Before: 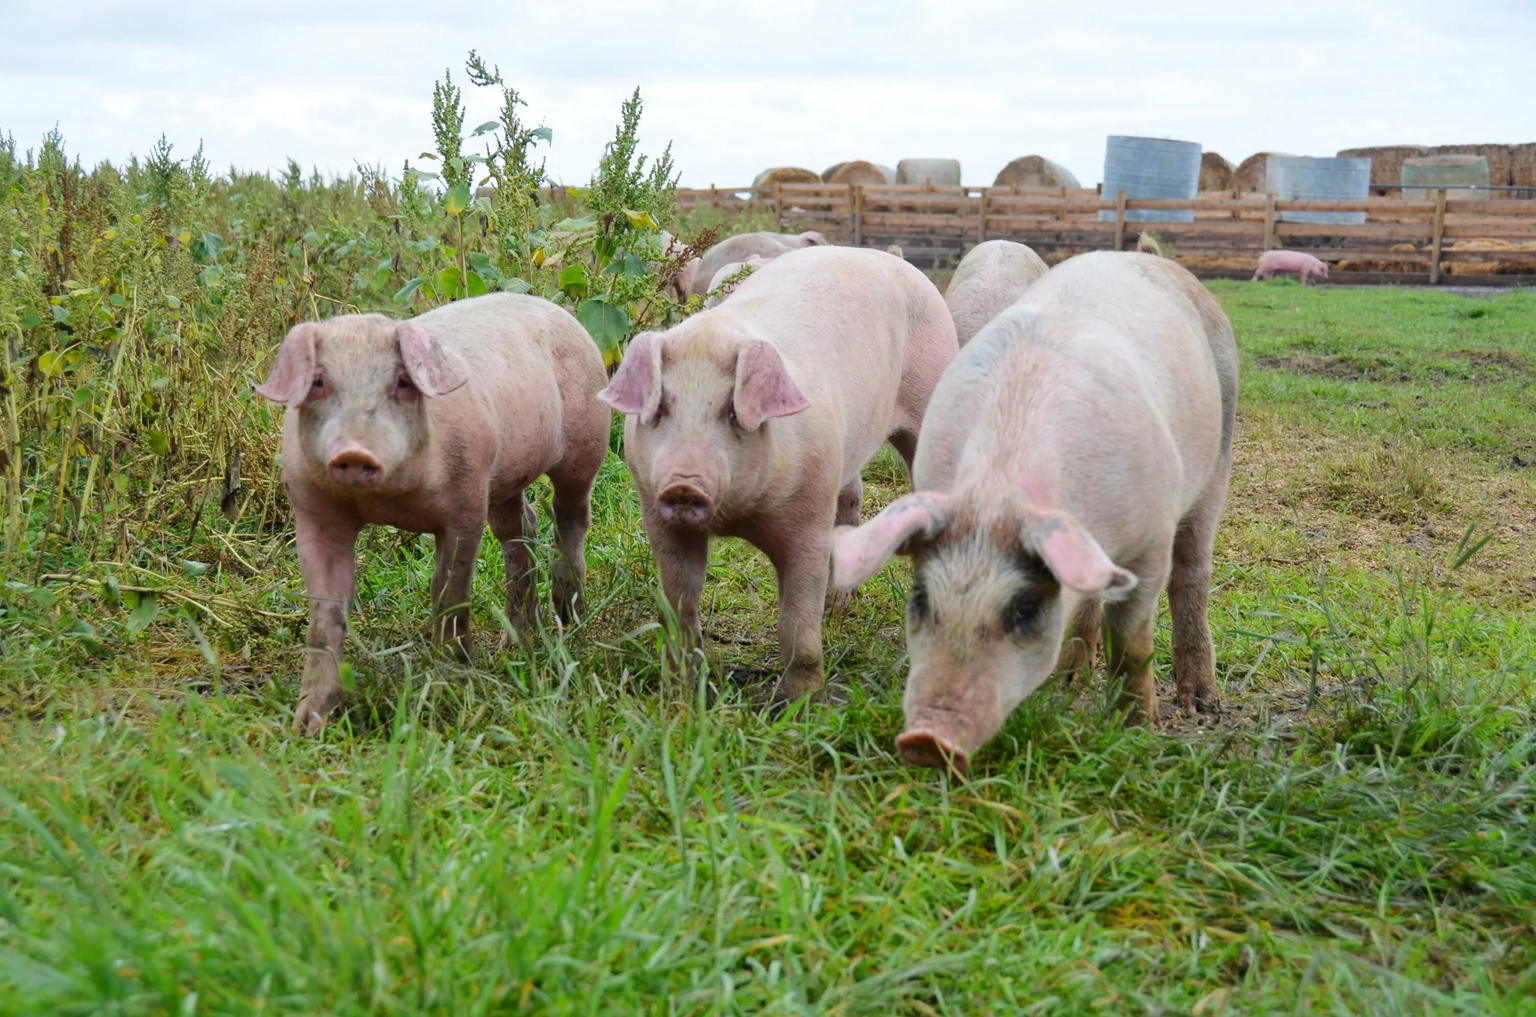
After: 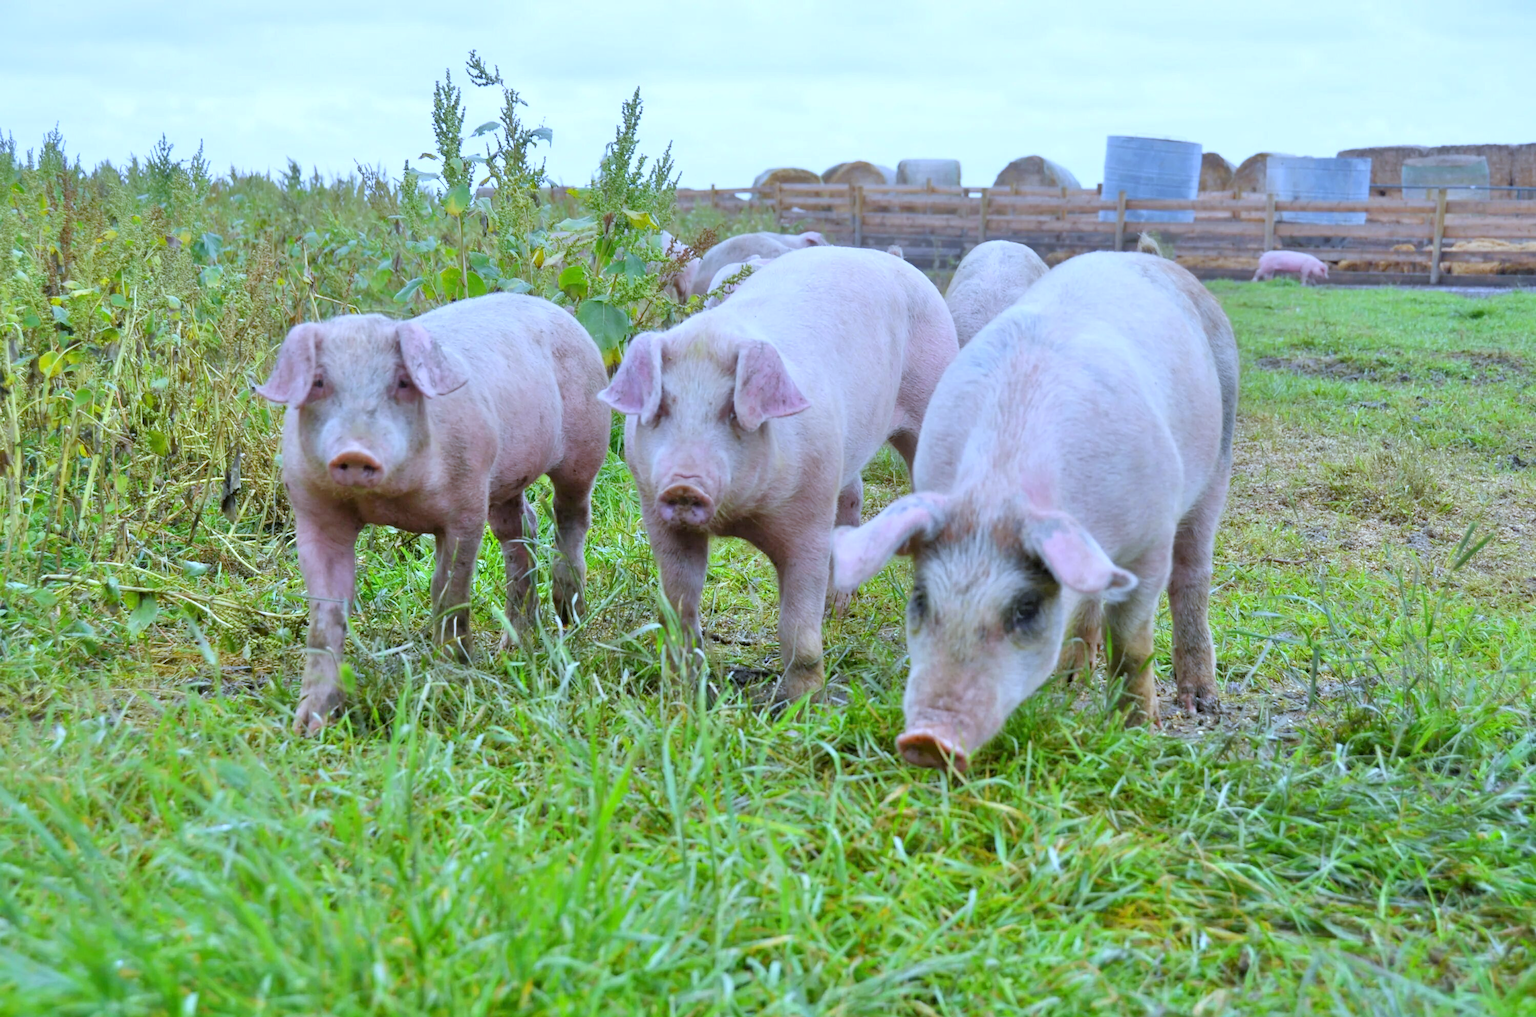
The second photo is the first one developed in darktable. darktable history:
tone equalizer: -7 EV 0.15 EV, -6 EV 0.6 EV, -5 EV 1.15 EV, -4 EV 1.33 EV, -3 EV 1.15 EV, -2 EV 0.6 EV, -1 EV 0.15 EV, mask exposure compensation -0.5 EV
white balance: red 0.871, blue 1.249
